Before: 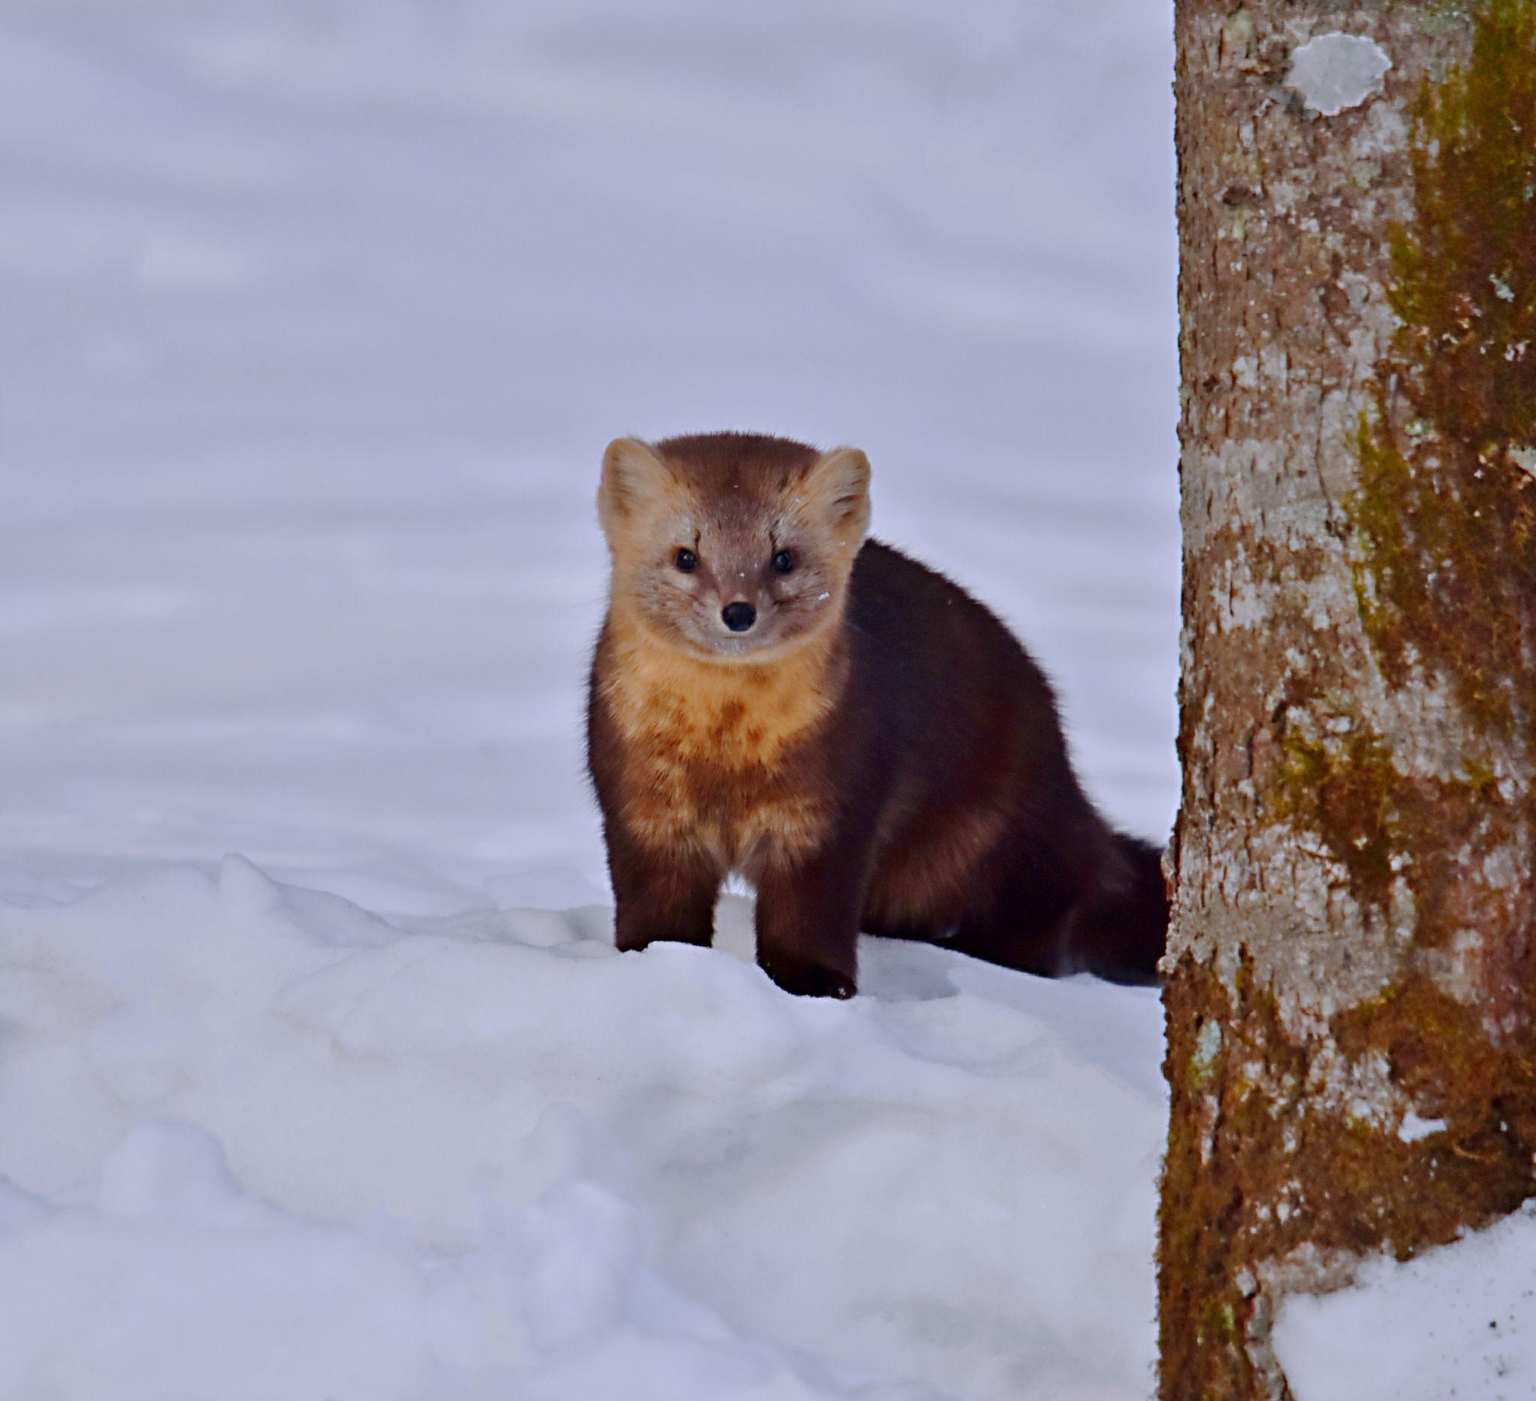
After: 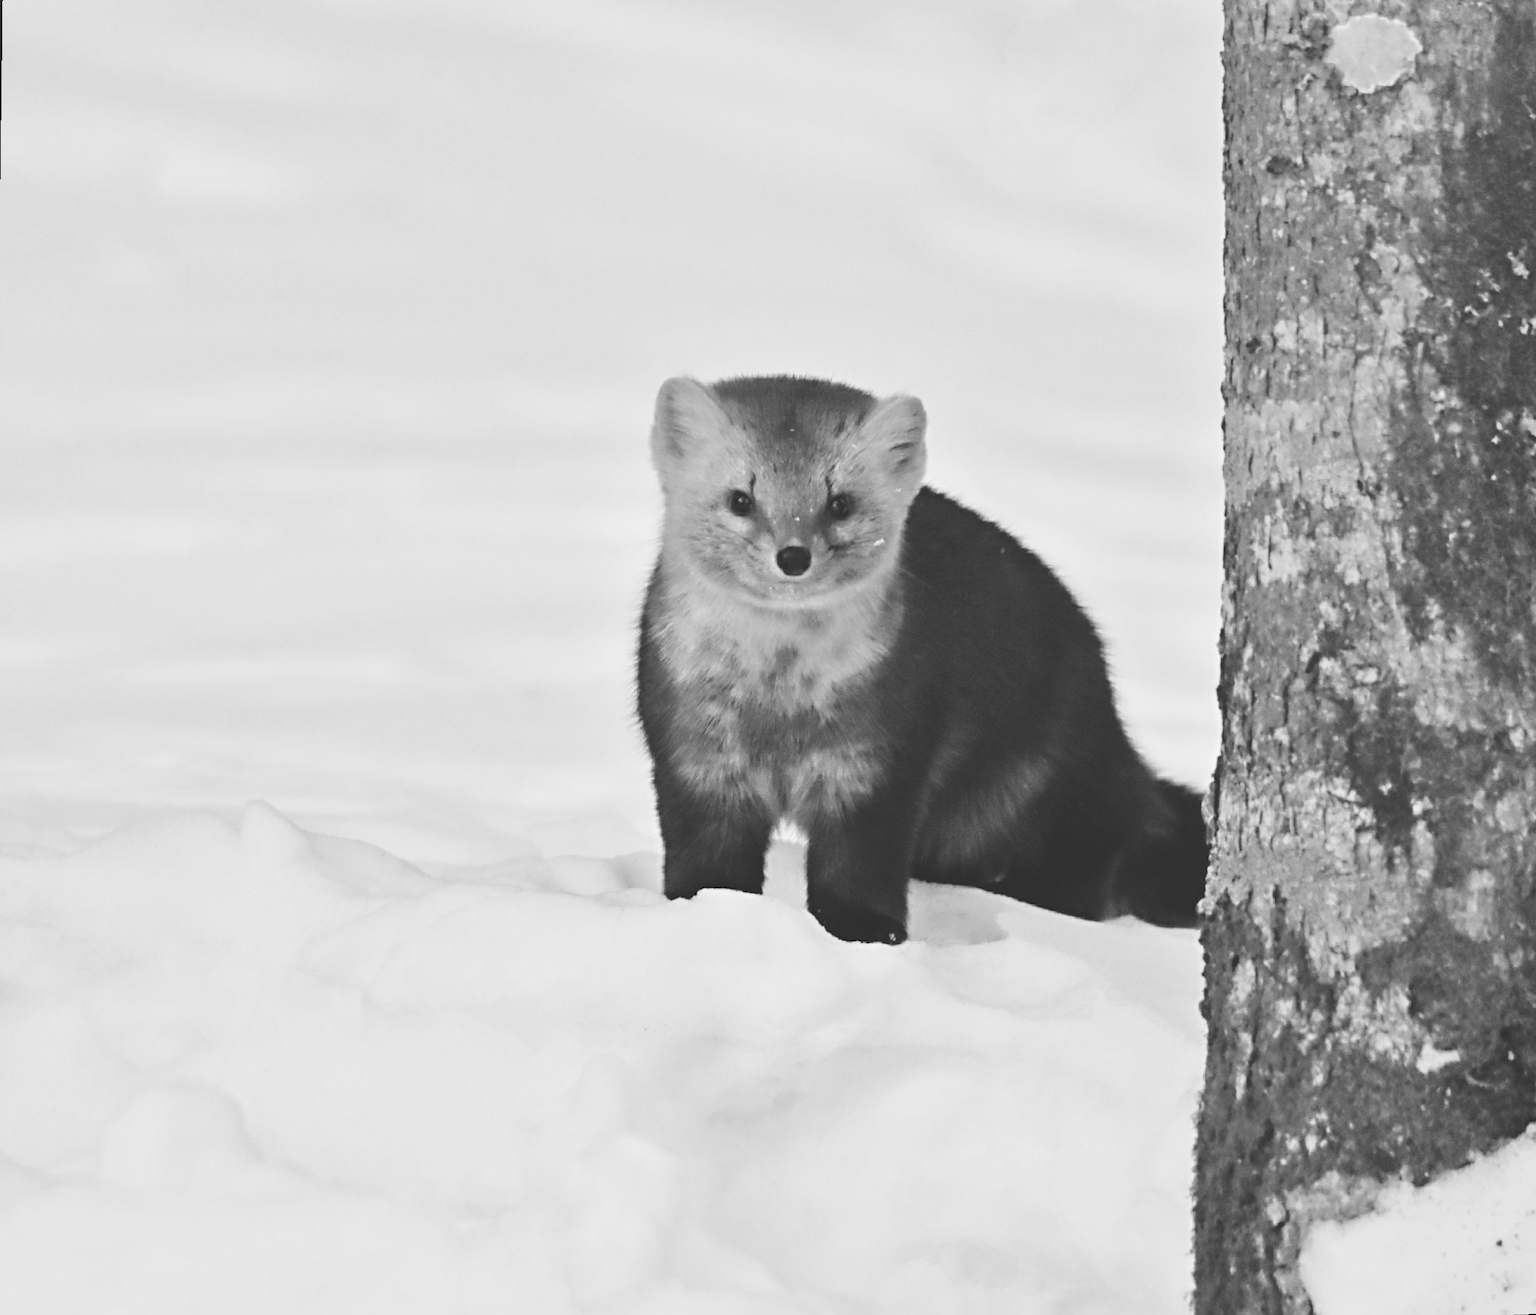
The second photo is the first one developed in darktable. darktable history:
base curve: curves: ch0 [(0, 0) (0.028, 0.03) (0.121, 0.232) (0.46, 0.748) (0.859, 0.968) (1, 1)], preserve colors none
rotate and perspective: rotation 0.679°, lens shift (horizontal) 0.136, crop left 0.009, crop right 0.991, crop top 0.078, crop bottom 0.95
monochrome: on, module defaults
tone equalizer: on, module defaults
exposure: black level correction -0.028, compensate highlight preservation false
